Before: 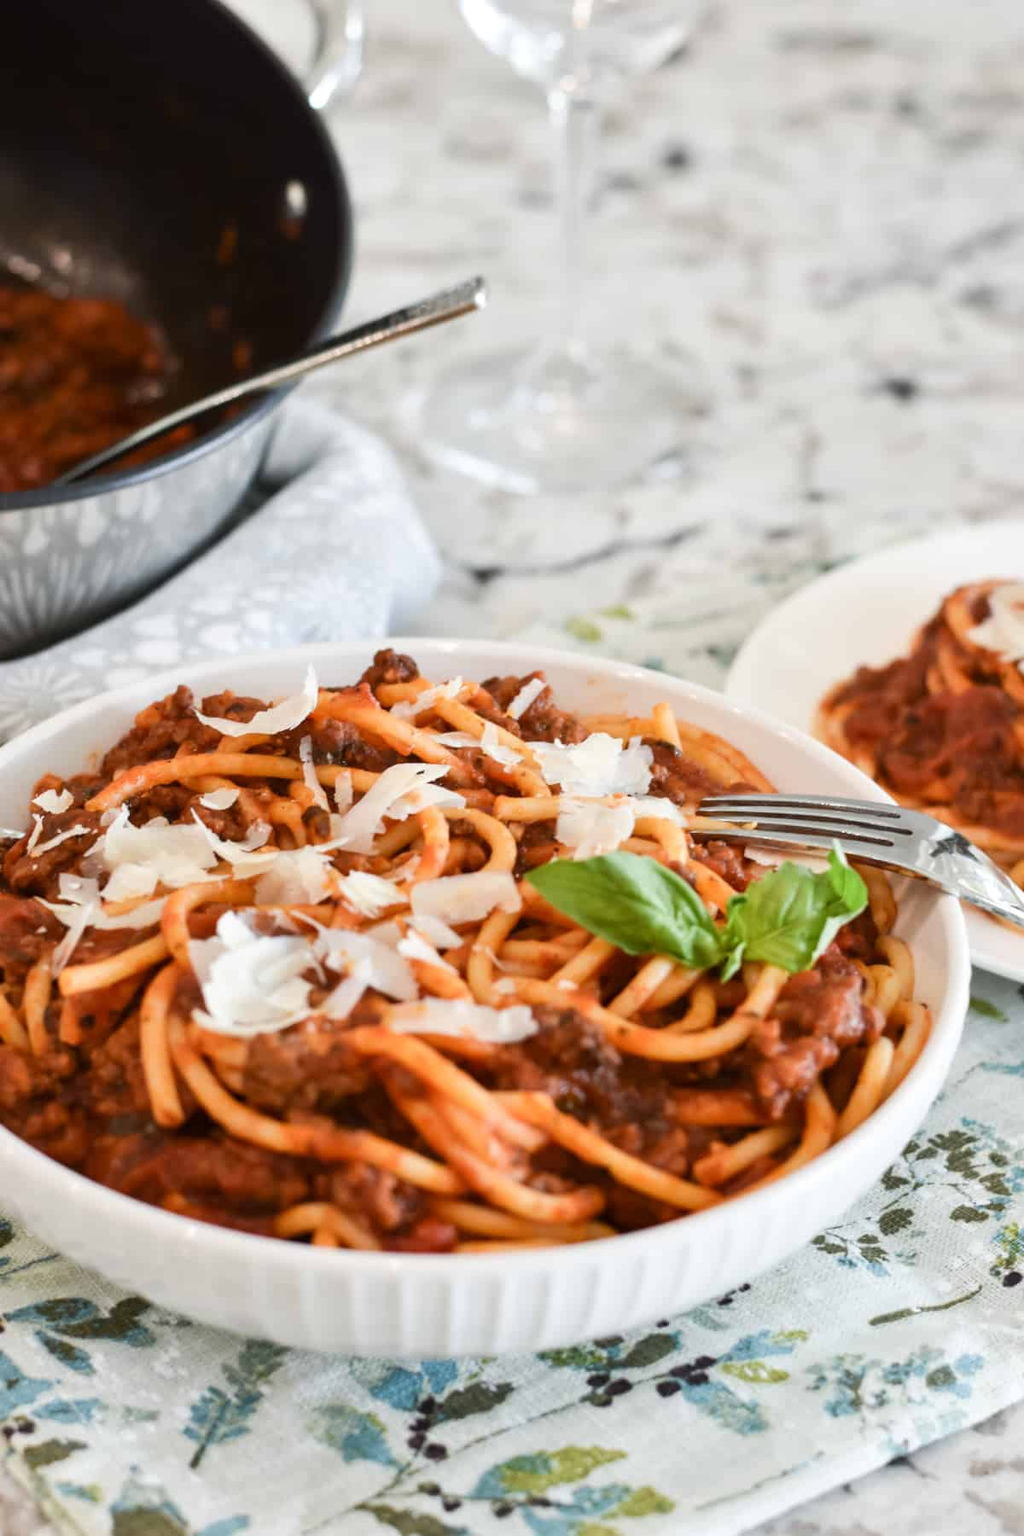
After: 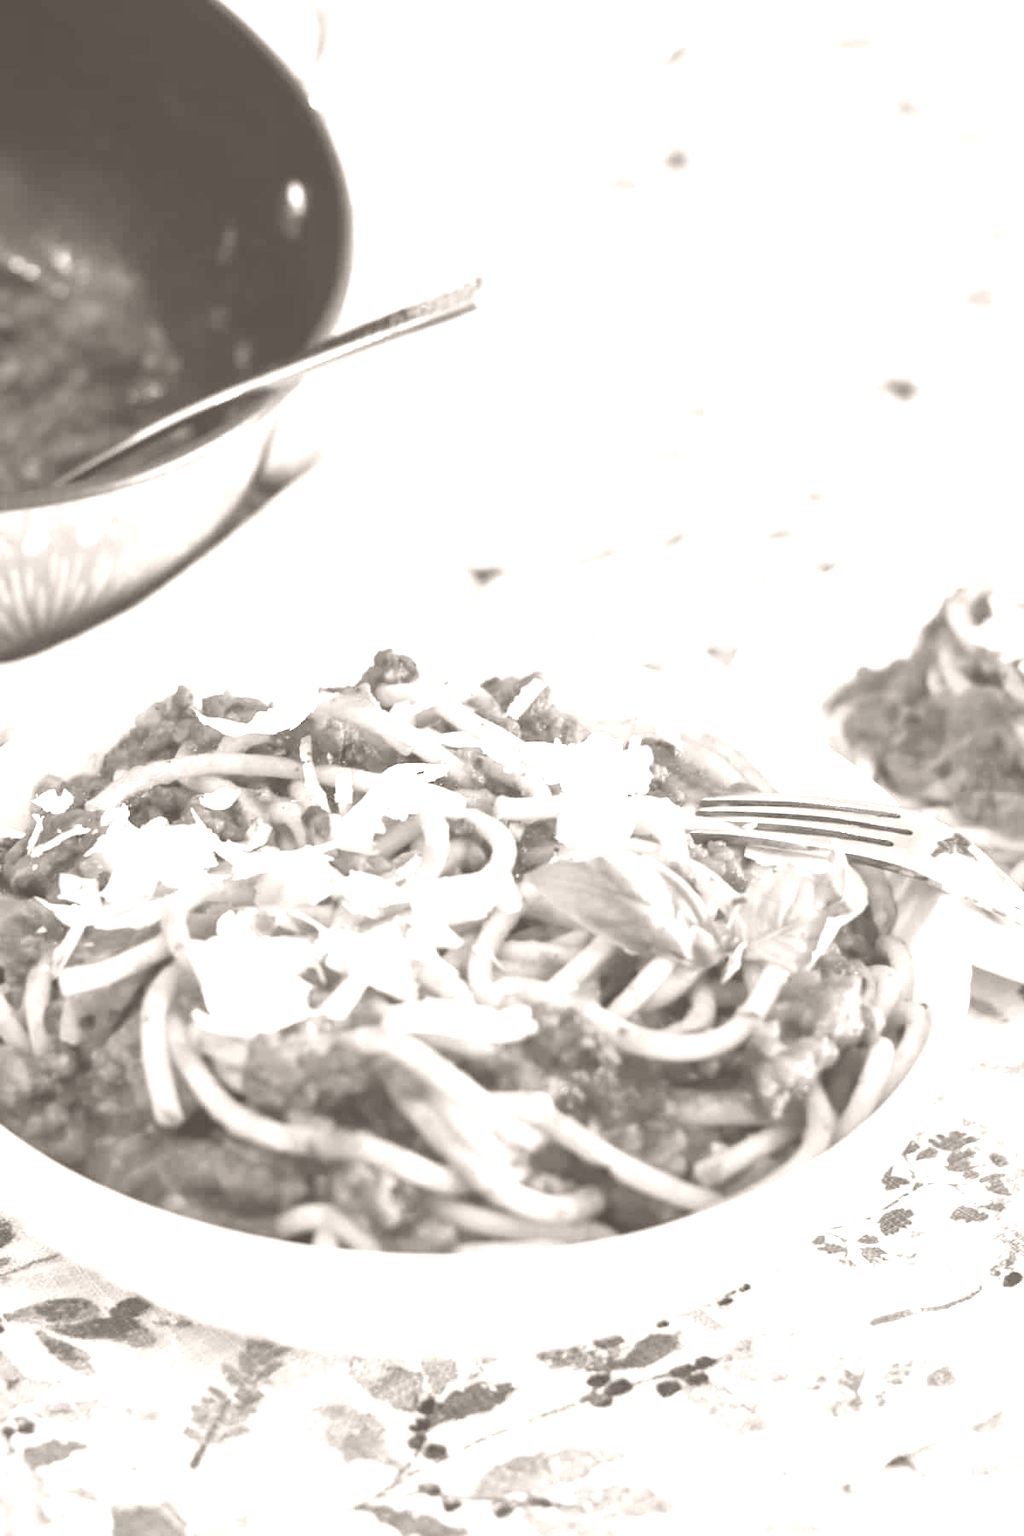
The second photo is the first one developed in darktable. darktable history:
colorize: hue 34.49°, saturation 35.33%, source mix 100%, lightness 55%, version 1
white balance: emerald 1
